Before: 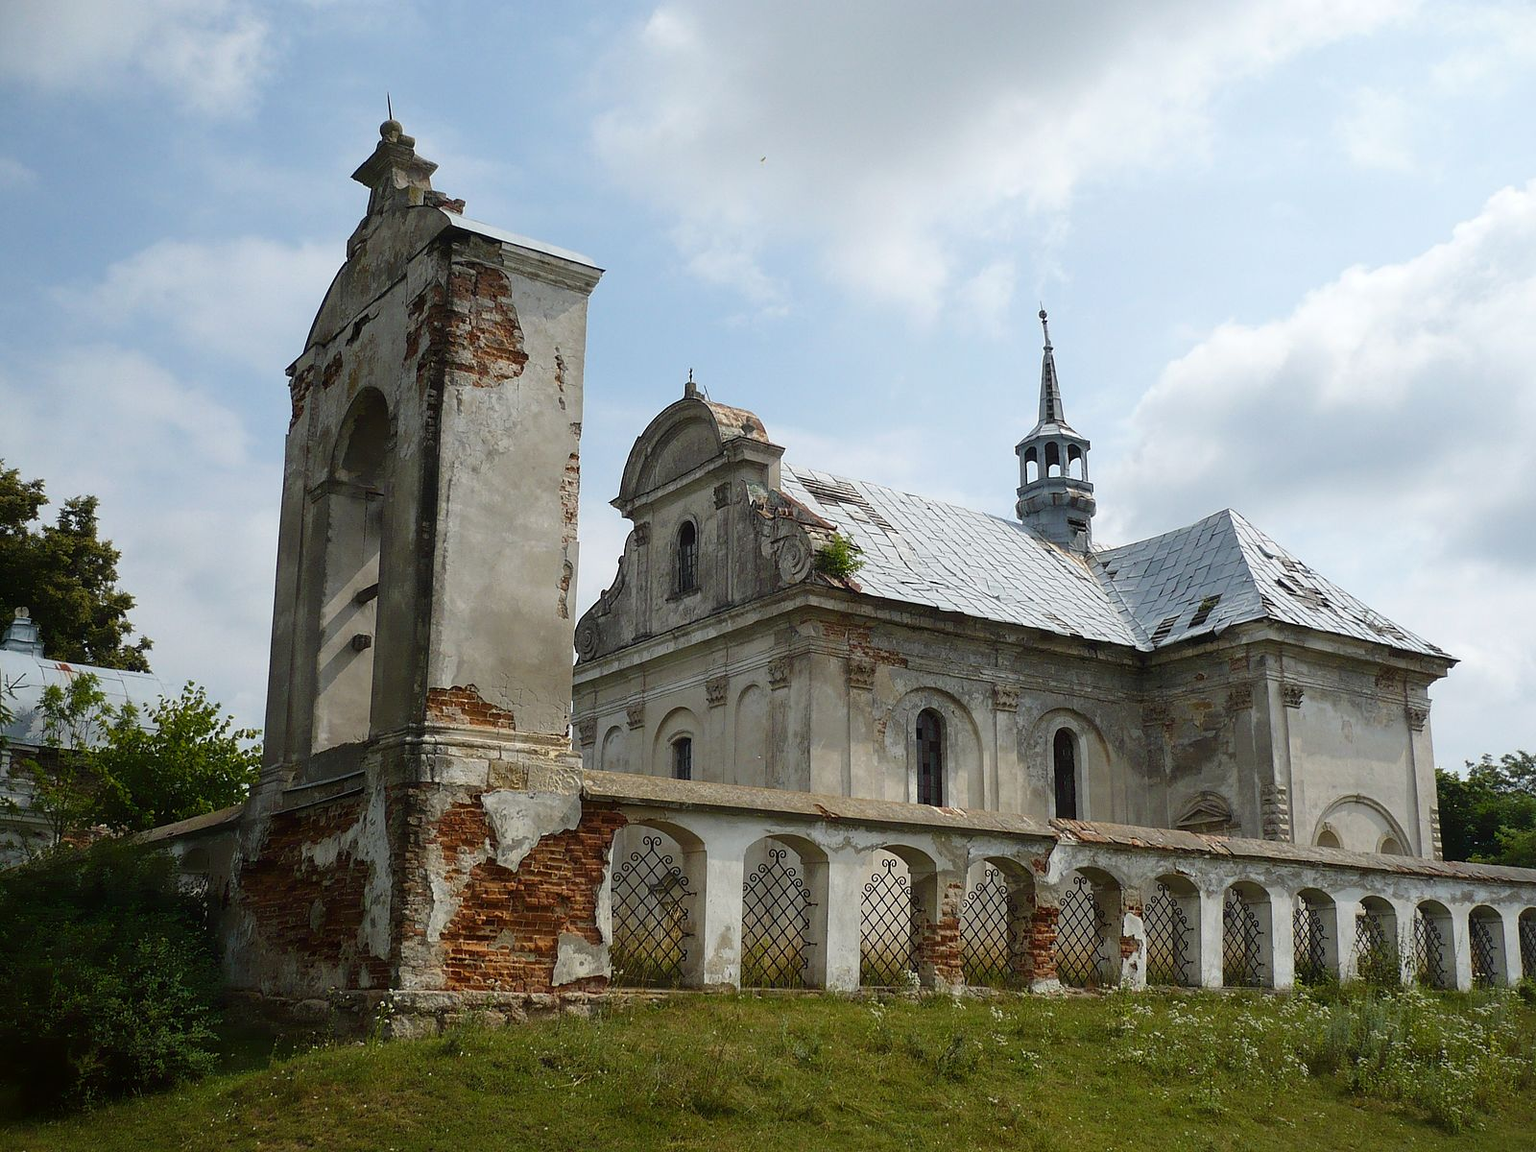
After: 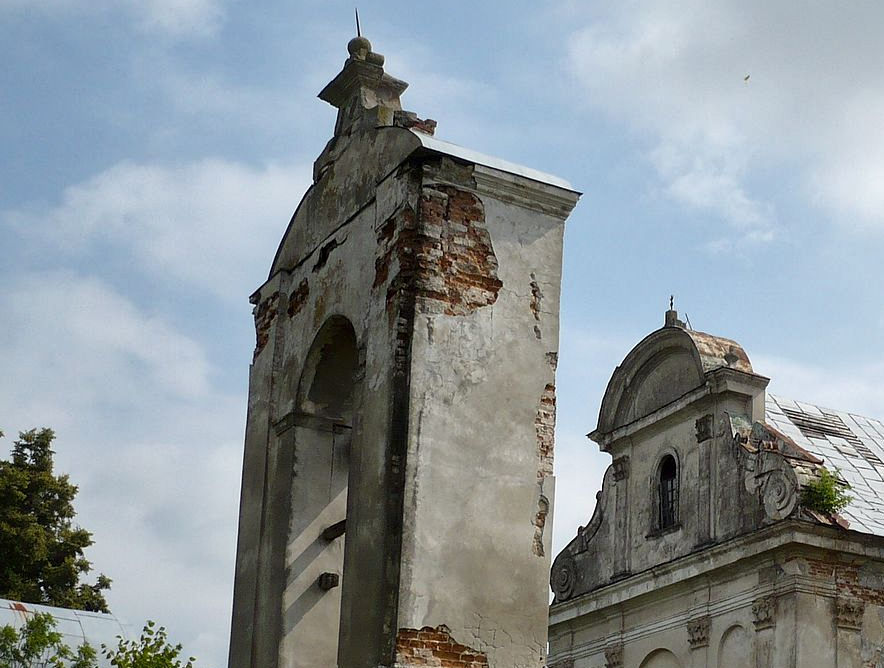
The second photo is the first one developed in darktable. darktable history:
shadows and highlights: shadows 36.81, highlights -28.06, soften with gaussian
crop and rotate: left 3.065%, top 7.376%, right 41.65%, bottom 36.935%
local contrast: mode bilateral grid, contrast 21, coarseness 50, detail 149%, midtone range 0.2
